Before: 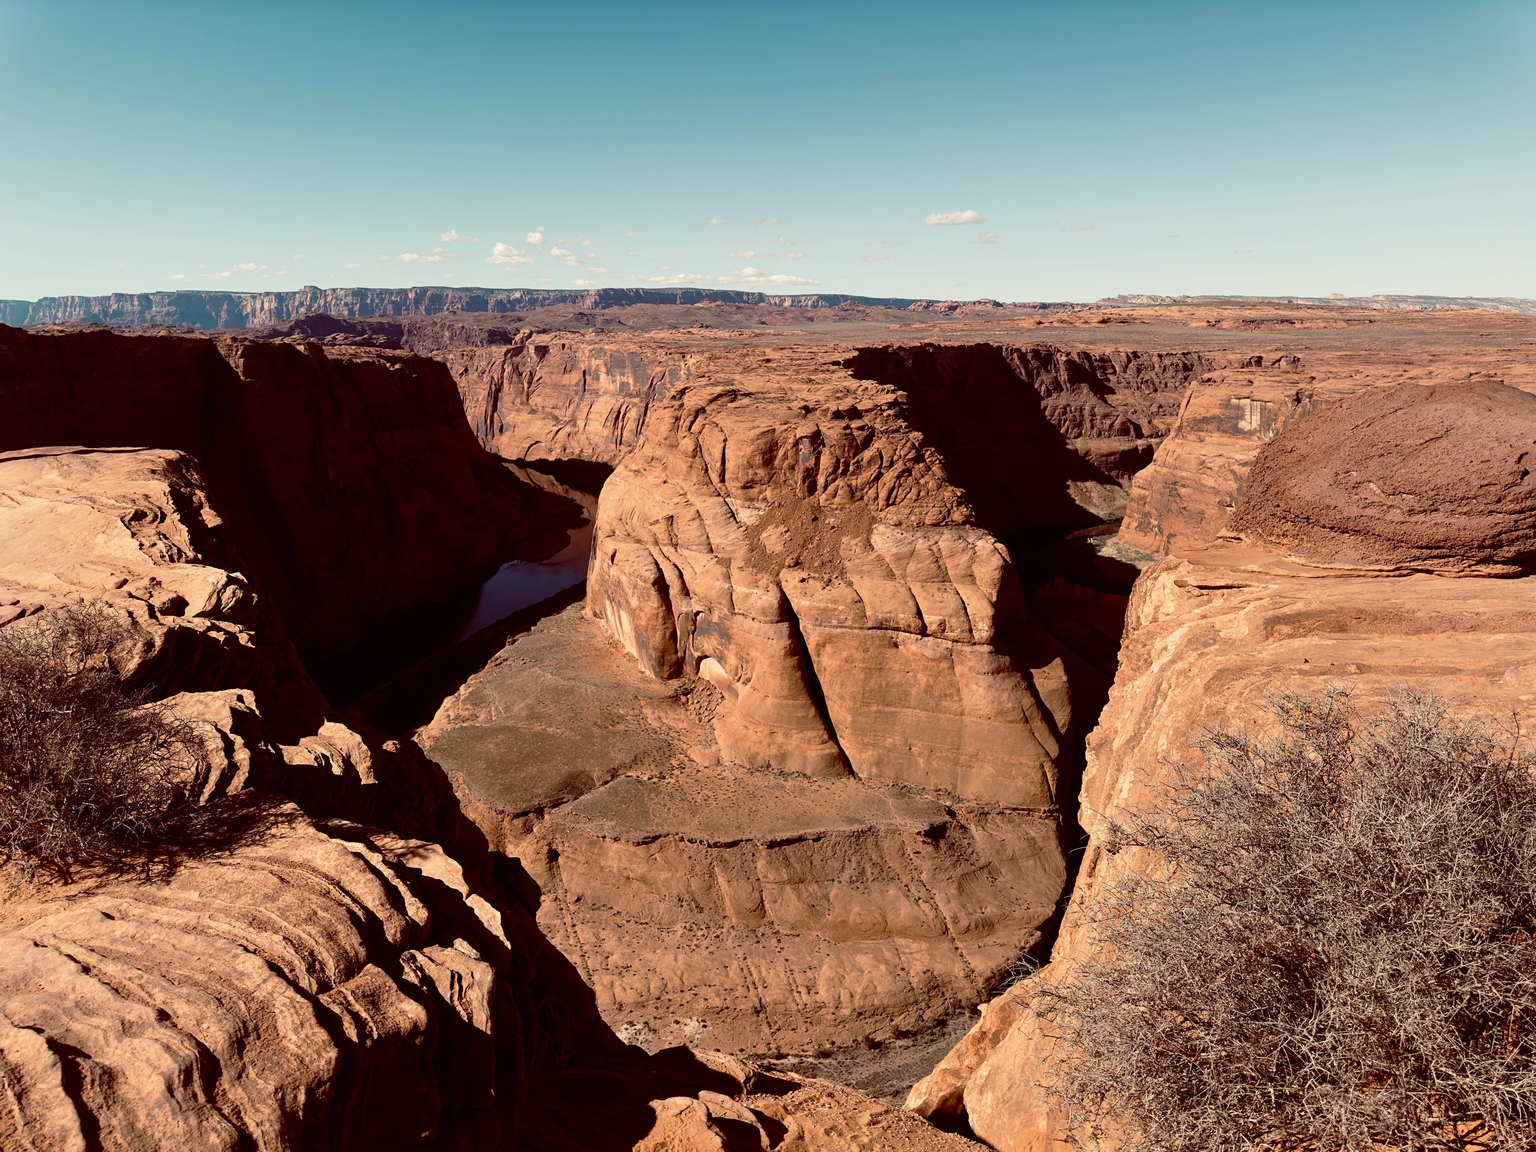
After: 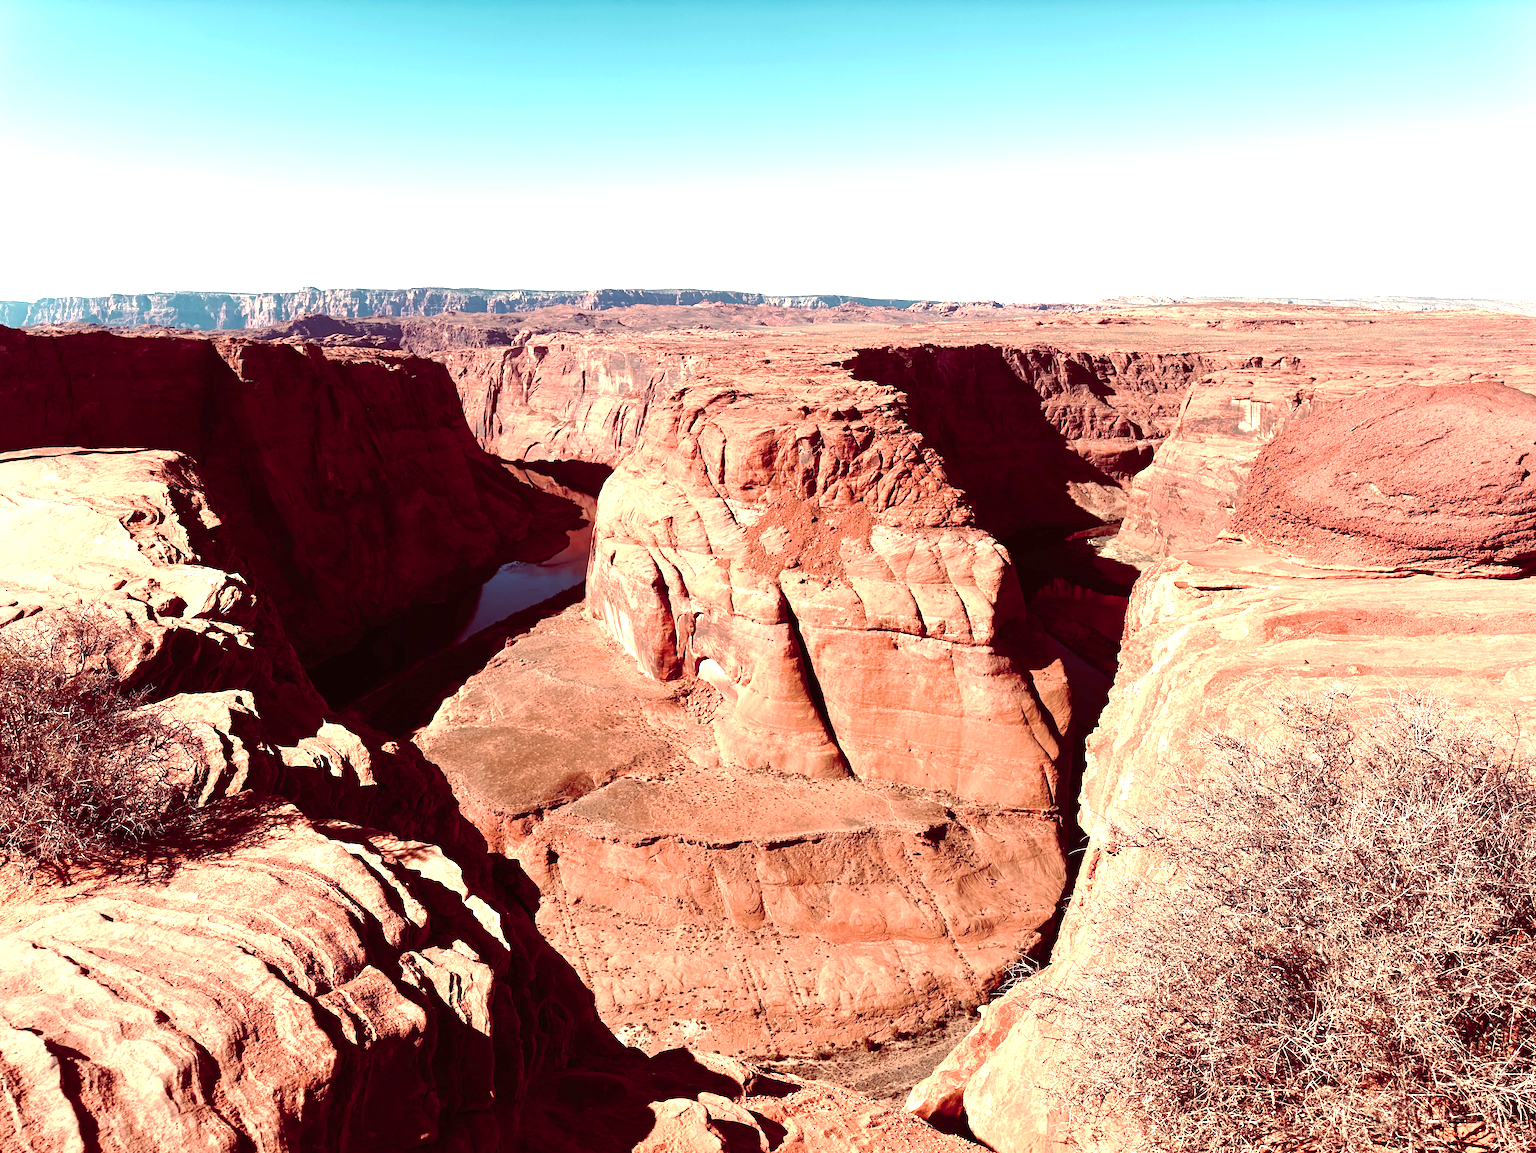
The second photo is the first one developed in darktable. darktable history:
crop and rotate: left 0.126%
color zones: curves: ch1 [(0.235, 0.558) (0.75, 0.5)]; ch2 [(0.25, 0.462) (0.749, 0.457)], mix 40.67%
exposure: black level correction 0, exposure 1.388 EV, compensate exposure bias true, compensate highlight preservation false
